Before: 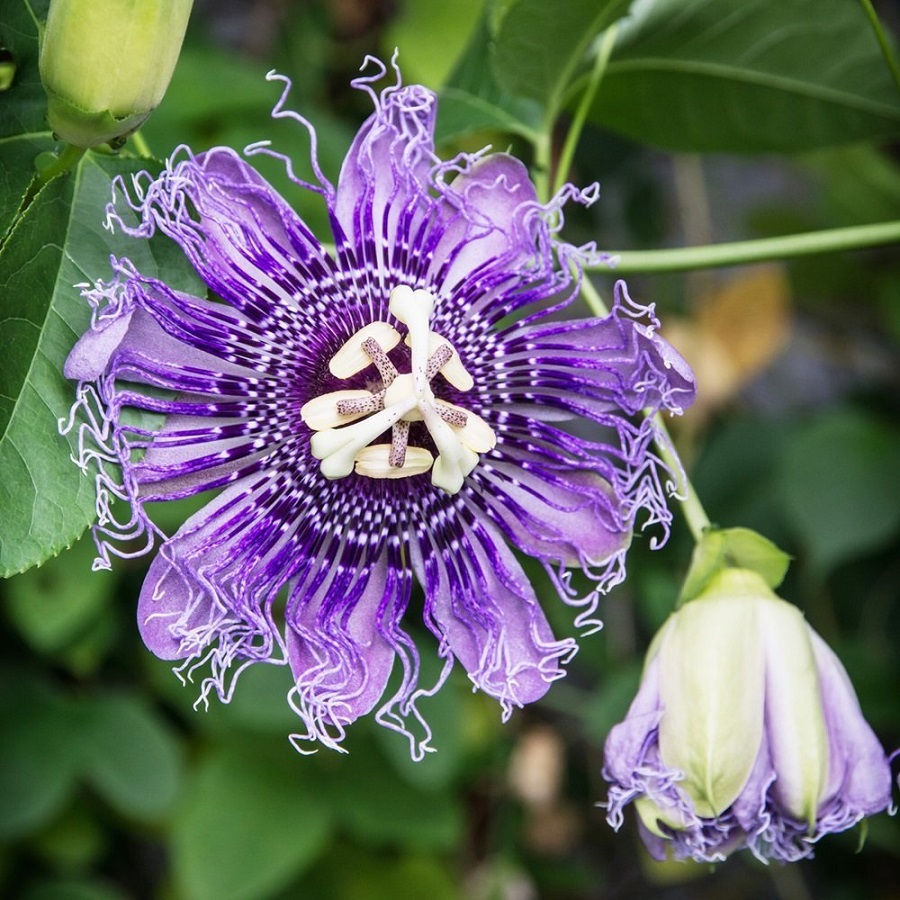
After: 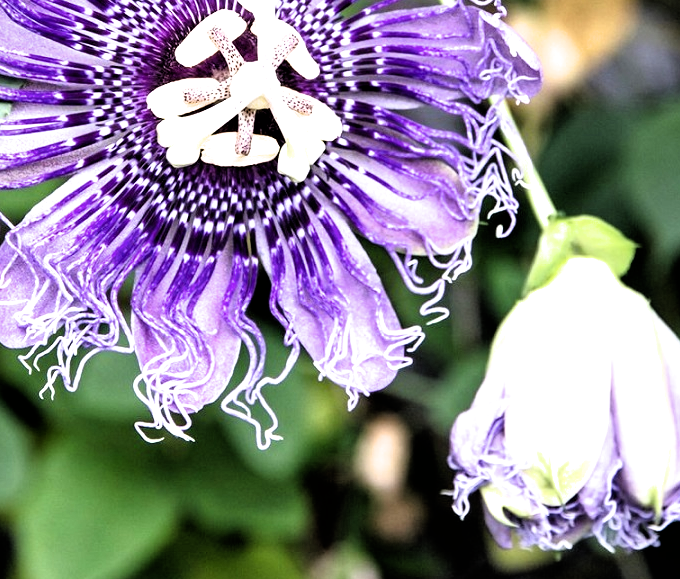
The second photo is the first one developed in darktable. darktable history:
crop and rotate: left 17.195%, top 34.699%, right 7.204%, bottom 0.92%
shadows and highlights: highlights color adjustment 55.09%, soften with gaussian
exposure: exposure 0.663 EV, compensate exposure bias true, compensate highlight preservation false
filmic rgb: black relative exposure -3.59 EV, white relative exposure 2.26 EV, hardness 3.41
